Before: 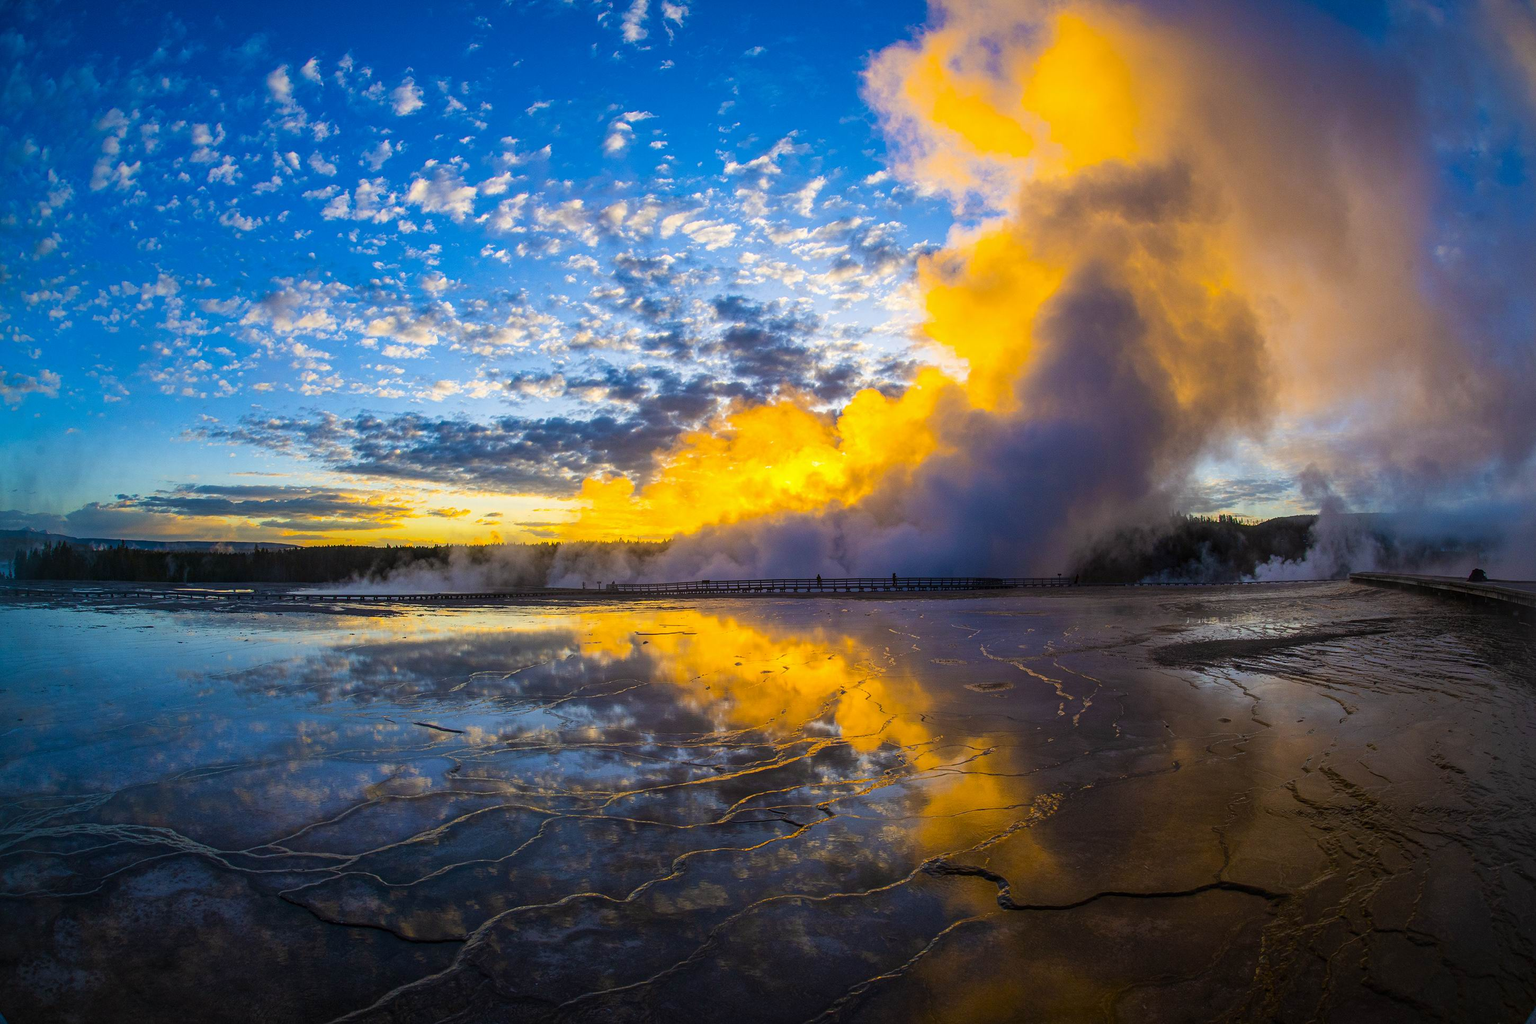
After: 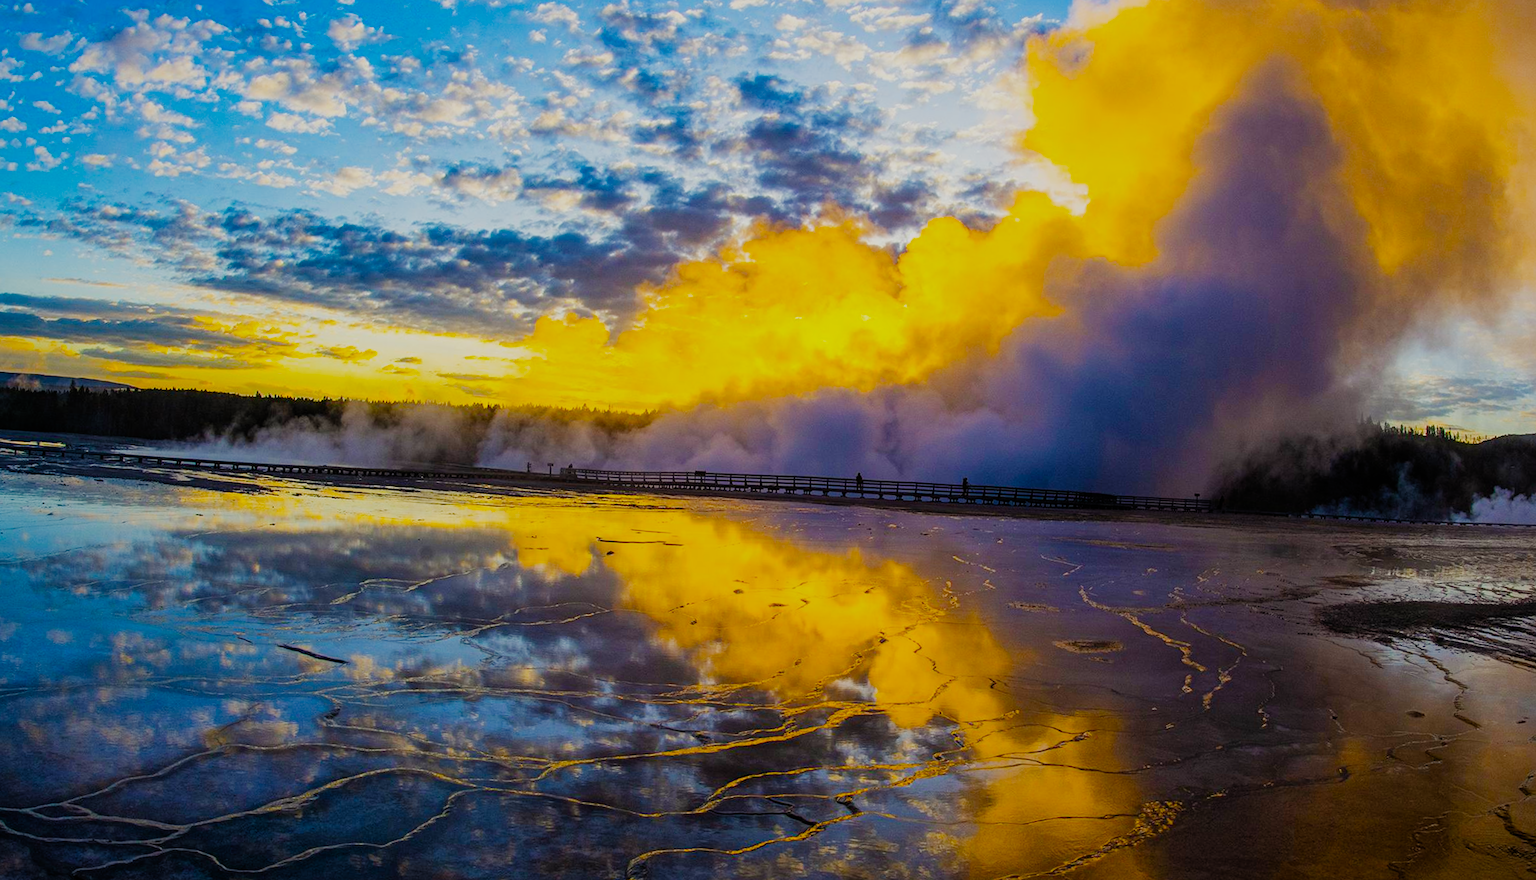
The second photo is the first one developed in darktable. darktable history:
tone equalizer: edges refinement/feathering 500, mask exposure compensation -1.57 EV, preserve details no
color balance rgb: highlights gain › luminance 6.484%, highlights gain › chroma 2.496%, highlights gain › hue 88.66°, perceptual saturation grading › global saturation 35.71%, global vibrance 14.267%
crop and rotate: angle -3.67°, left 9.82%, top 21.074%, right 12.324%, bottom 11.958%
filmic rgb: black relative exposure -7.65 EV, white relative exposure 4.56 EV, hardness 3.61, preserve chrominance no, color science v5 (2021)
